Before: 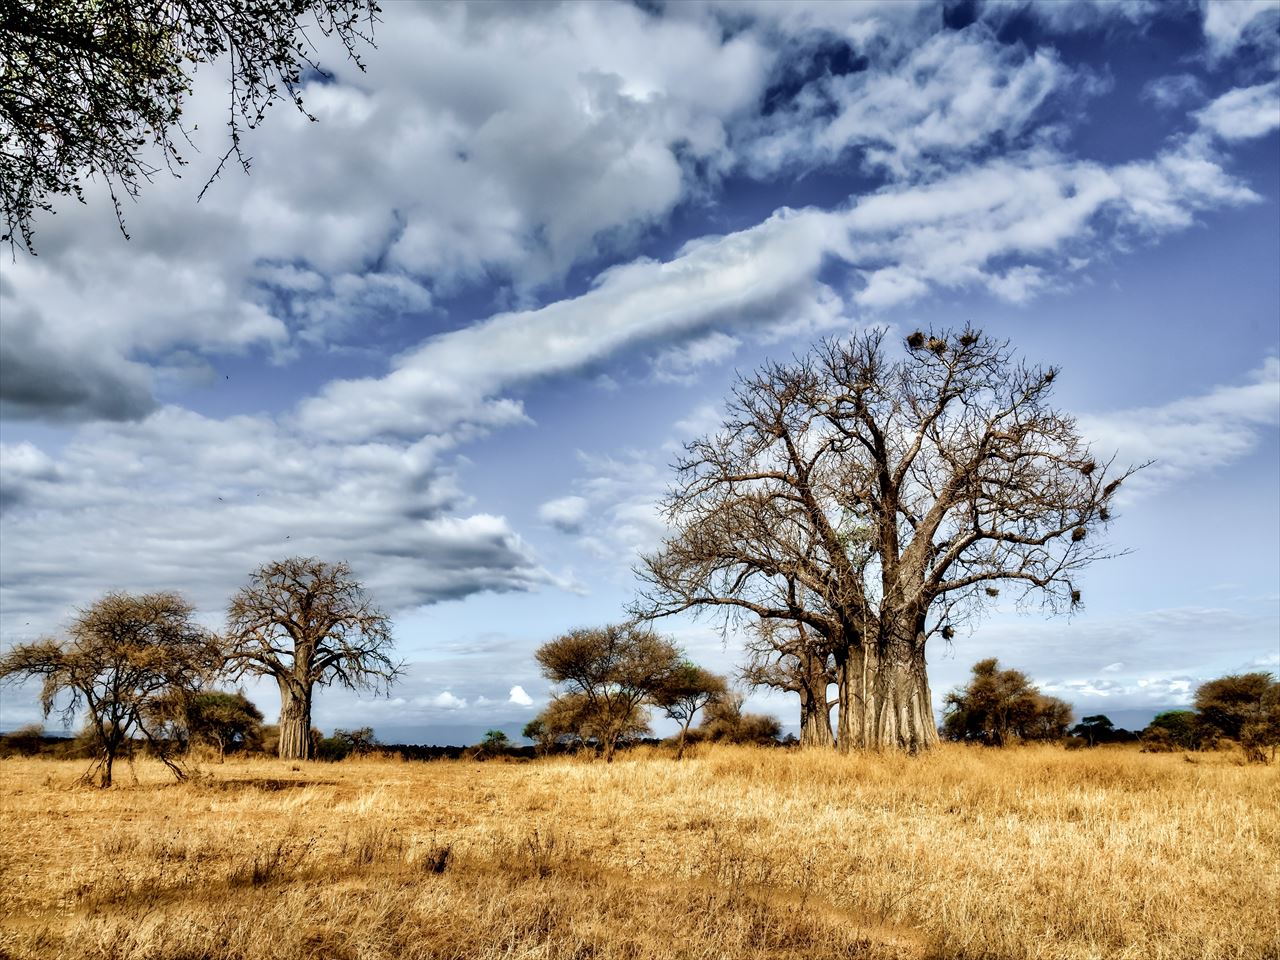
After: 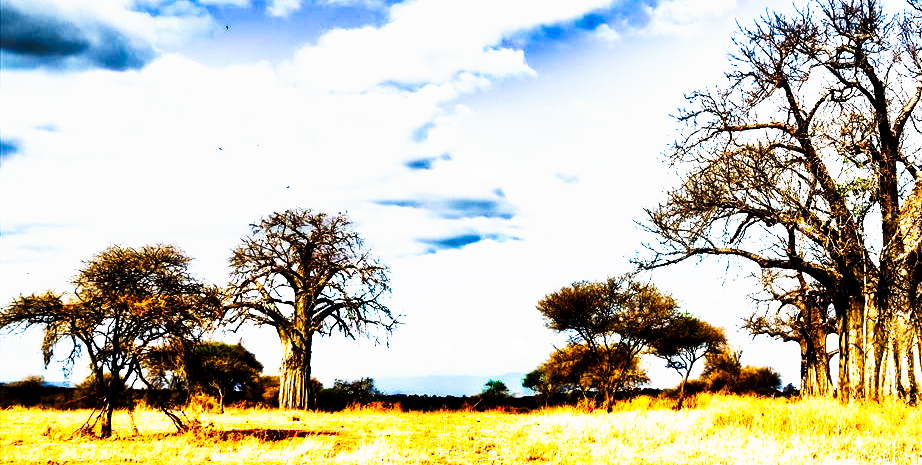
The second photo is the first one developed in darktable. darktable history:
crop: top 36.498%, right 27.964%, bottom 14.995%
tone curve: curves: ch0 [(0, 0) (0.003, 0) (0.011, 0.001) (0.025, 0.003) (0.044, 0.003) (0.069, 0.006) (0.1, 0.009) (0.136, 0.014) (0.177, 0.029) (0.224, 0.061) (0.277, 0.127) (0.335, 0.218) (0.399, 0.38) (0.468, 0.588) (0.543, 0.809) (0.623, 0.947) (0.709, 0.987) (0.801, 0.99) (0.898, 0.99) (1, 1)], preserve colors none
